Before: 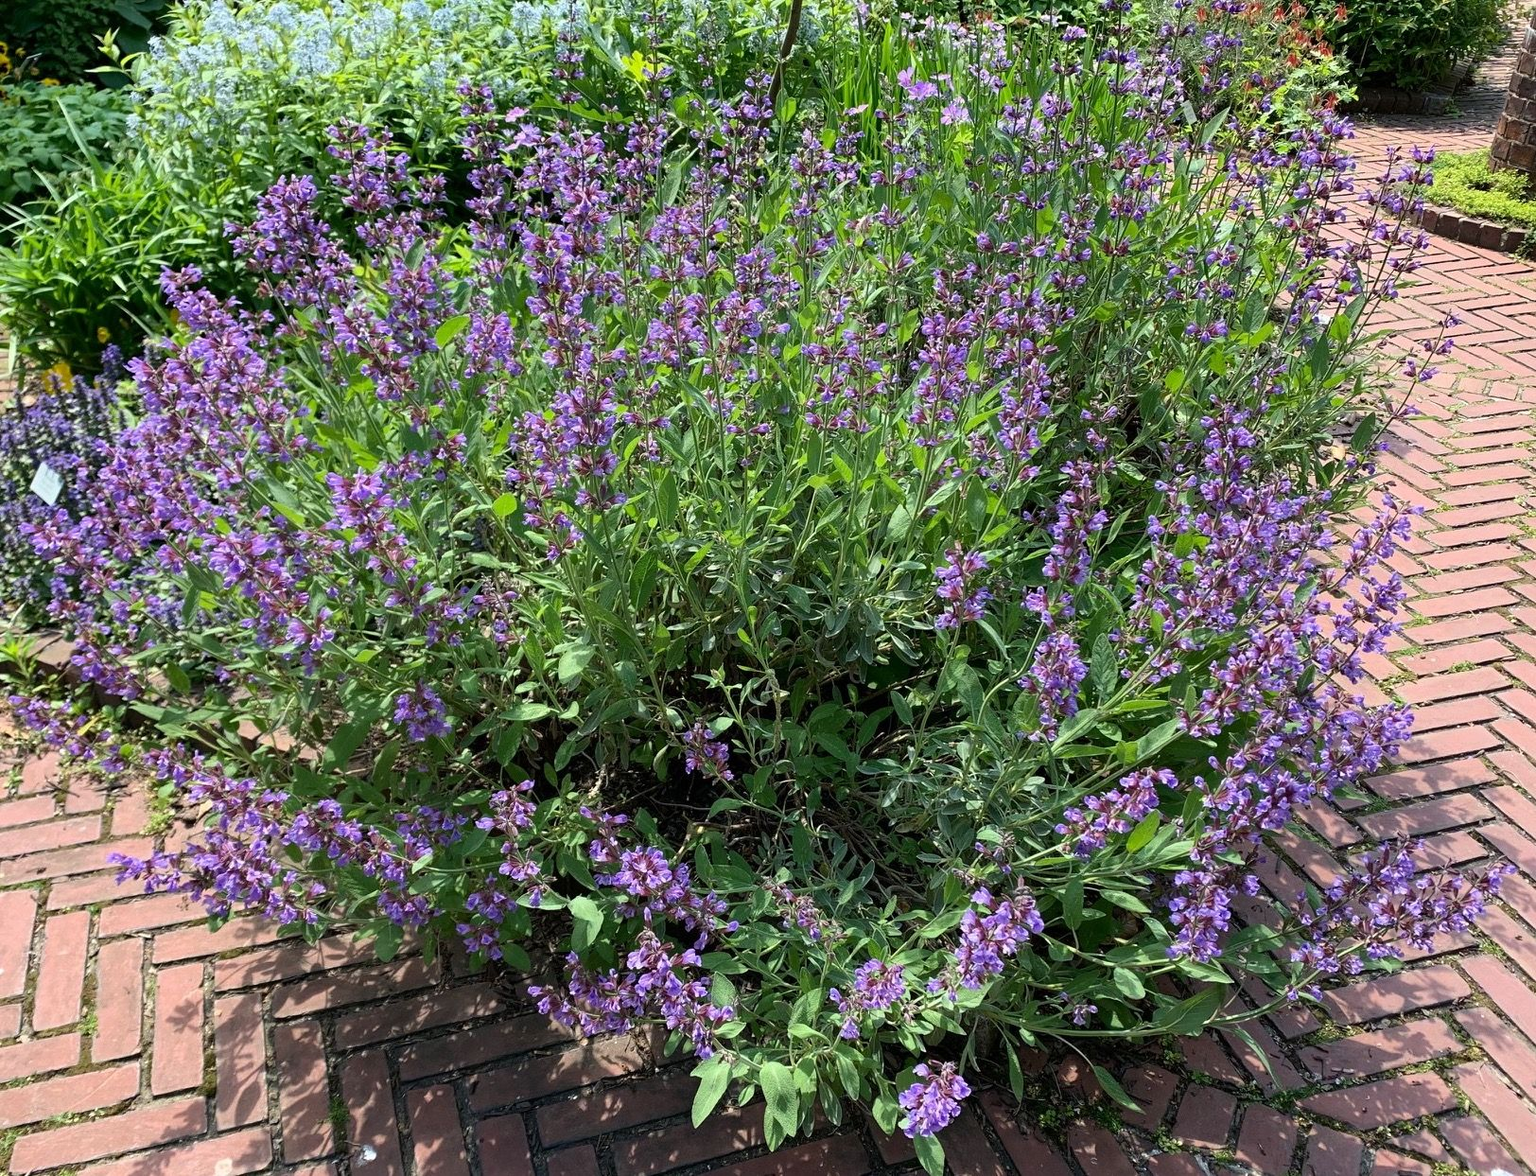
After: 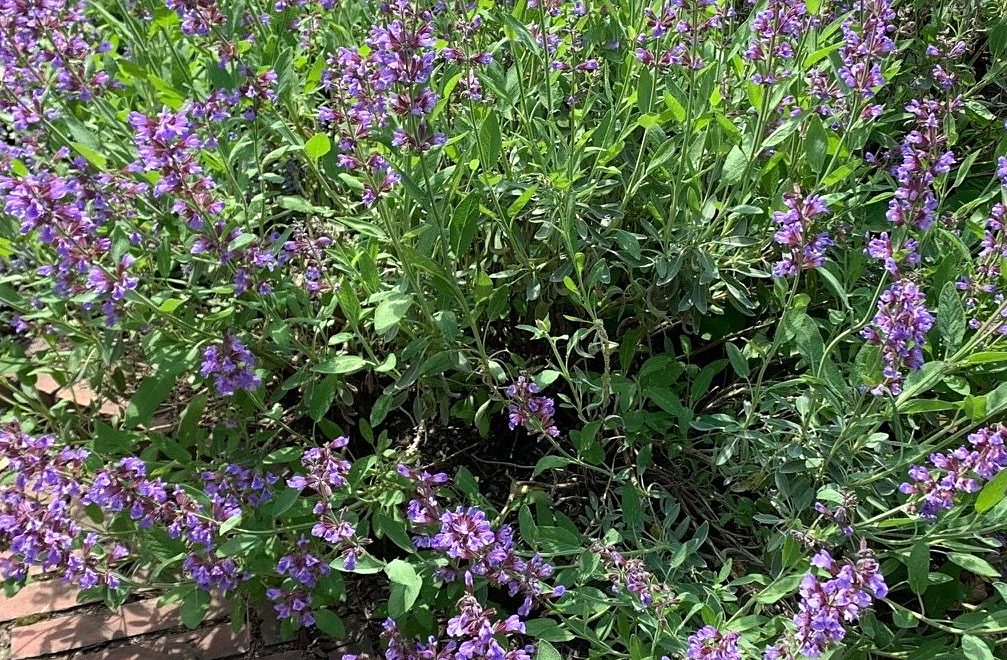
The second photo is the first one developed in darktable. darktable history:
sharpen: amount 0.2
crop: left 13.312%, top 31.28%, right 24.627%, bottom 15.582%
exposure: exposure 0.2 EV, compensate highlight preservation false
